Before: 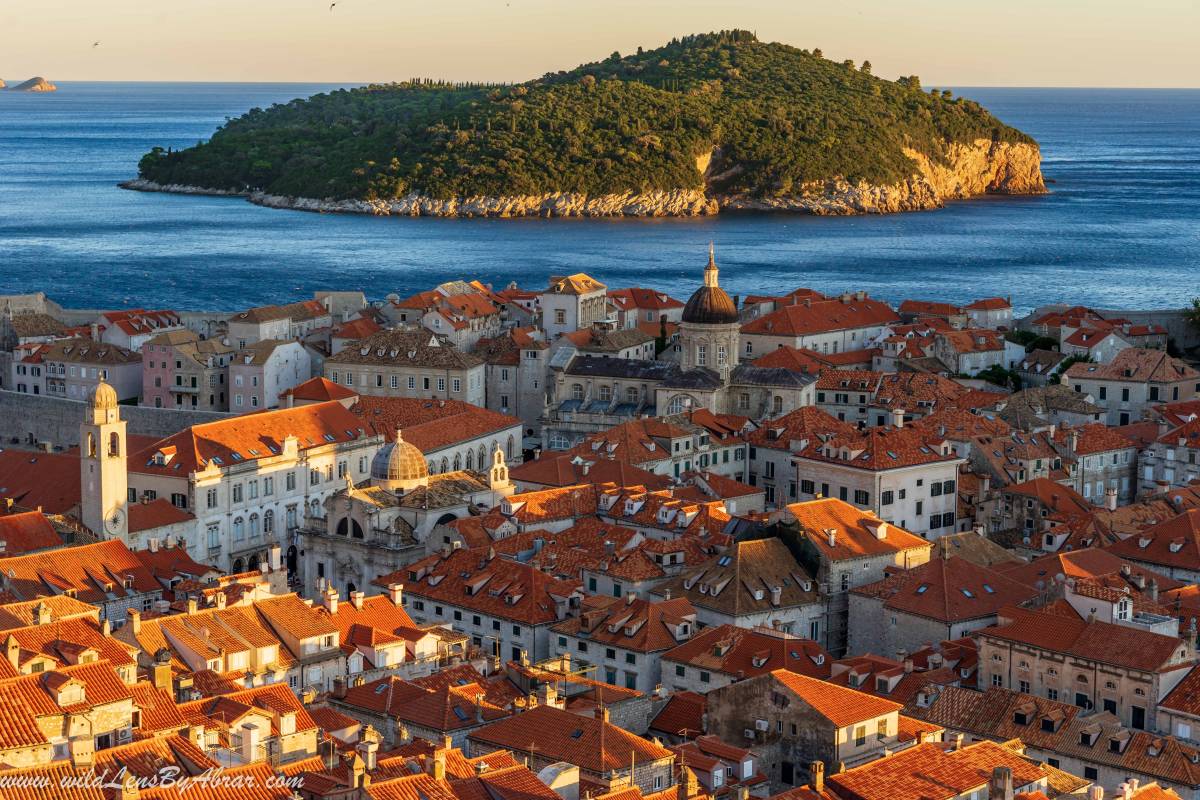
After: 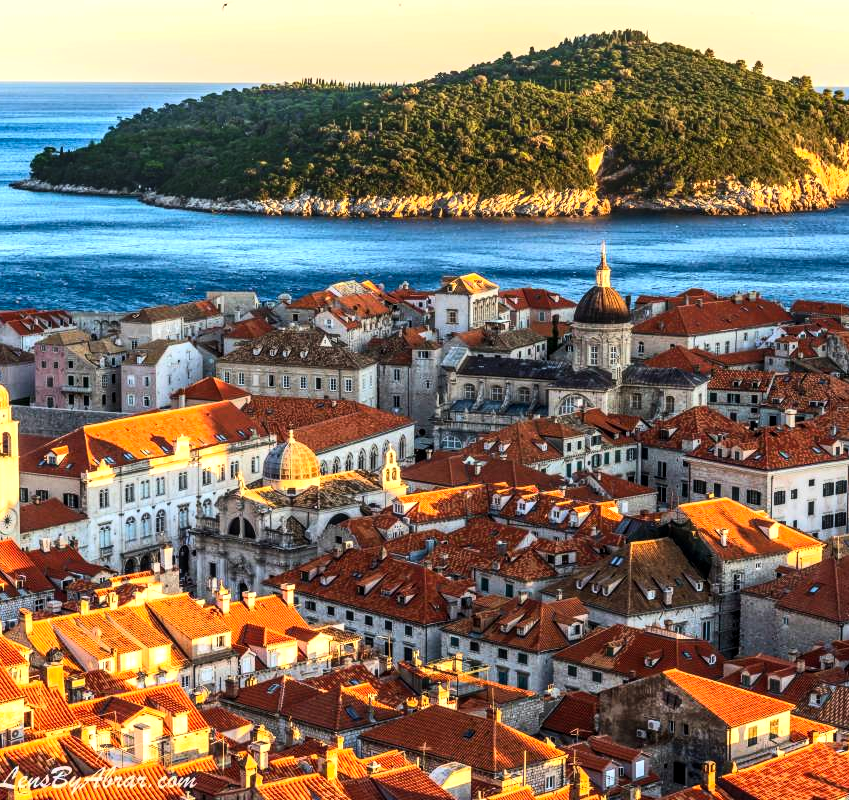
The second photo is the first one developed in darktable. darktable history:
contrast brightness saturation: contrast 0.2, brightness 0.16, saturation 0.22
exposure: exposure 0.02 EV, compensate highlight preservation false
tone equalizer: -8 EV -0.75 EV, -7 EV -0.7 EV, -6 EV -0.6 EV, -5 EV -0.4 EV, -3 EV 0.4 EV, -2 EV 0.6 EV, -1 EV 0.7 EV, +0 EV 0.75 EV, edges refinement/feathering 500, mask exposure compensation -1.57 EV, preserve details no
local contrast: on, module defaults
crop and rotate: left 9.061%, right 20.142%
